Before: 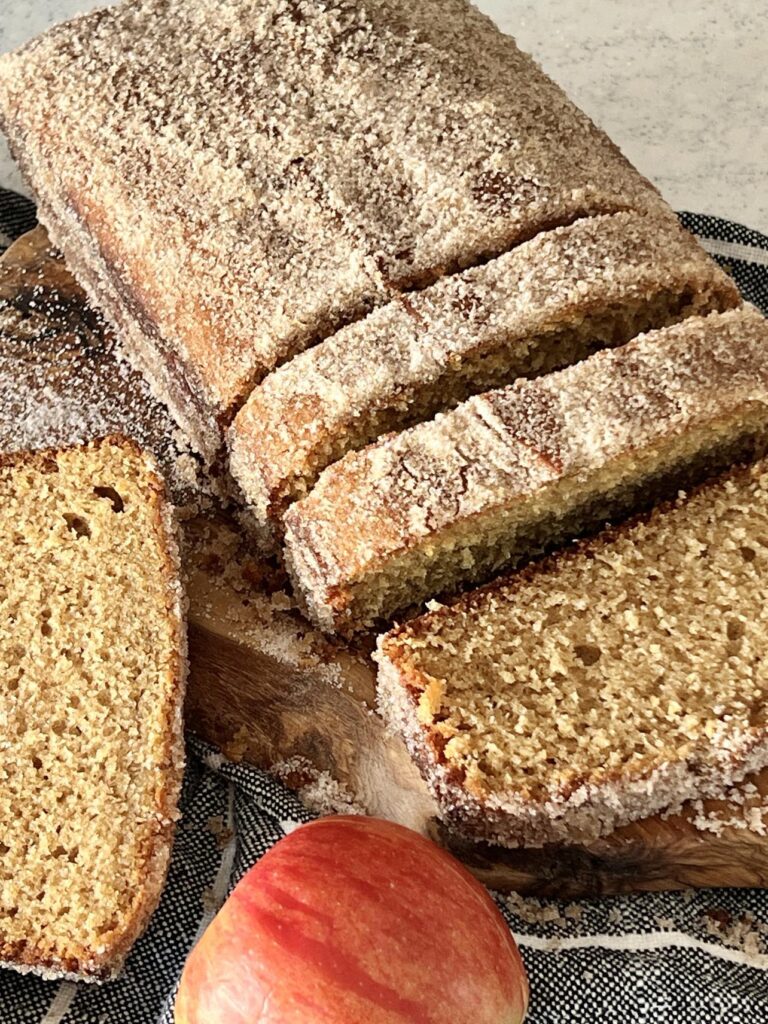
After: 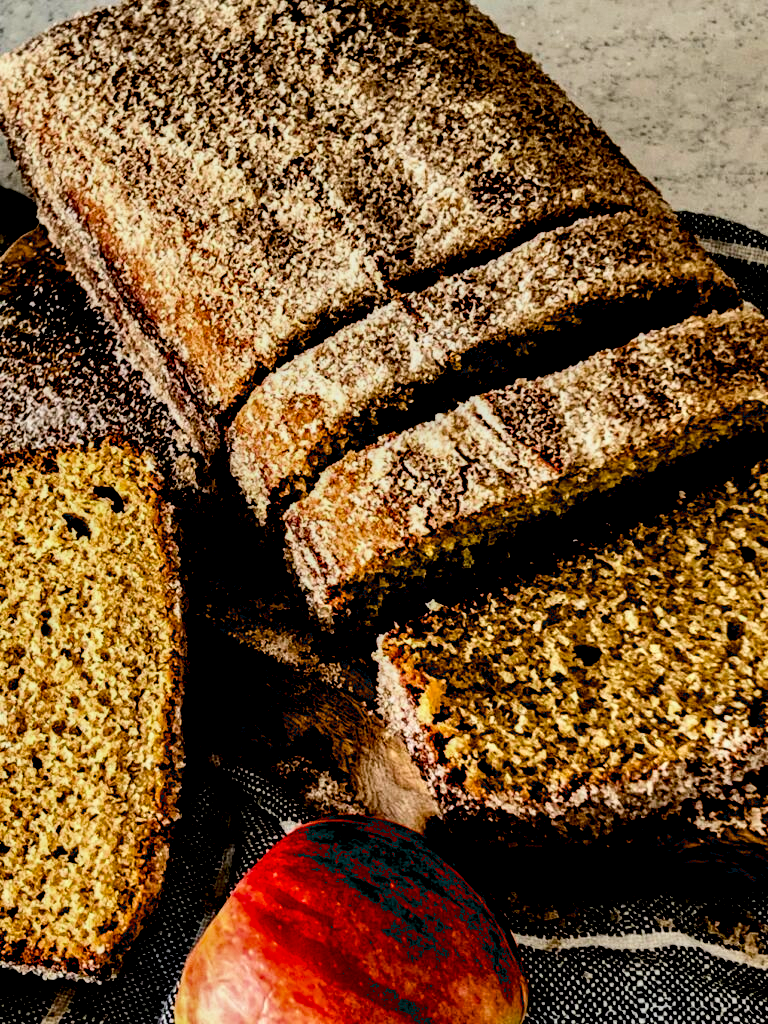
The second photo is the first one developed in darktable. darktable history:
exposure: black level correction 0.099, exposure -0.083 EV, compensate highlight preservation false
filmic rgb: black relative exposure -5.07 EV, white relative exposure 4 EV, threshold 5.94 EV, hardness 2.9, contrast 1.297, highlights saturation mix -29.93%, color science v6 (2022), iterations of high-quality reconstruction 0, enable highlight reconstruction true
local contrast: detail 160%
contrast brightness saturation: contrast 0.098, brightness -0.263, saturation 0.139
